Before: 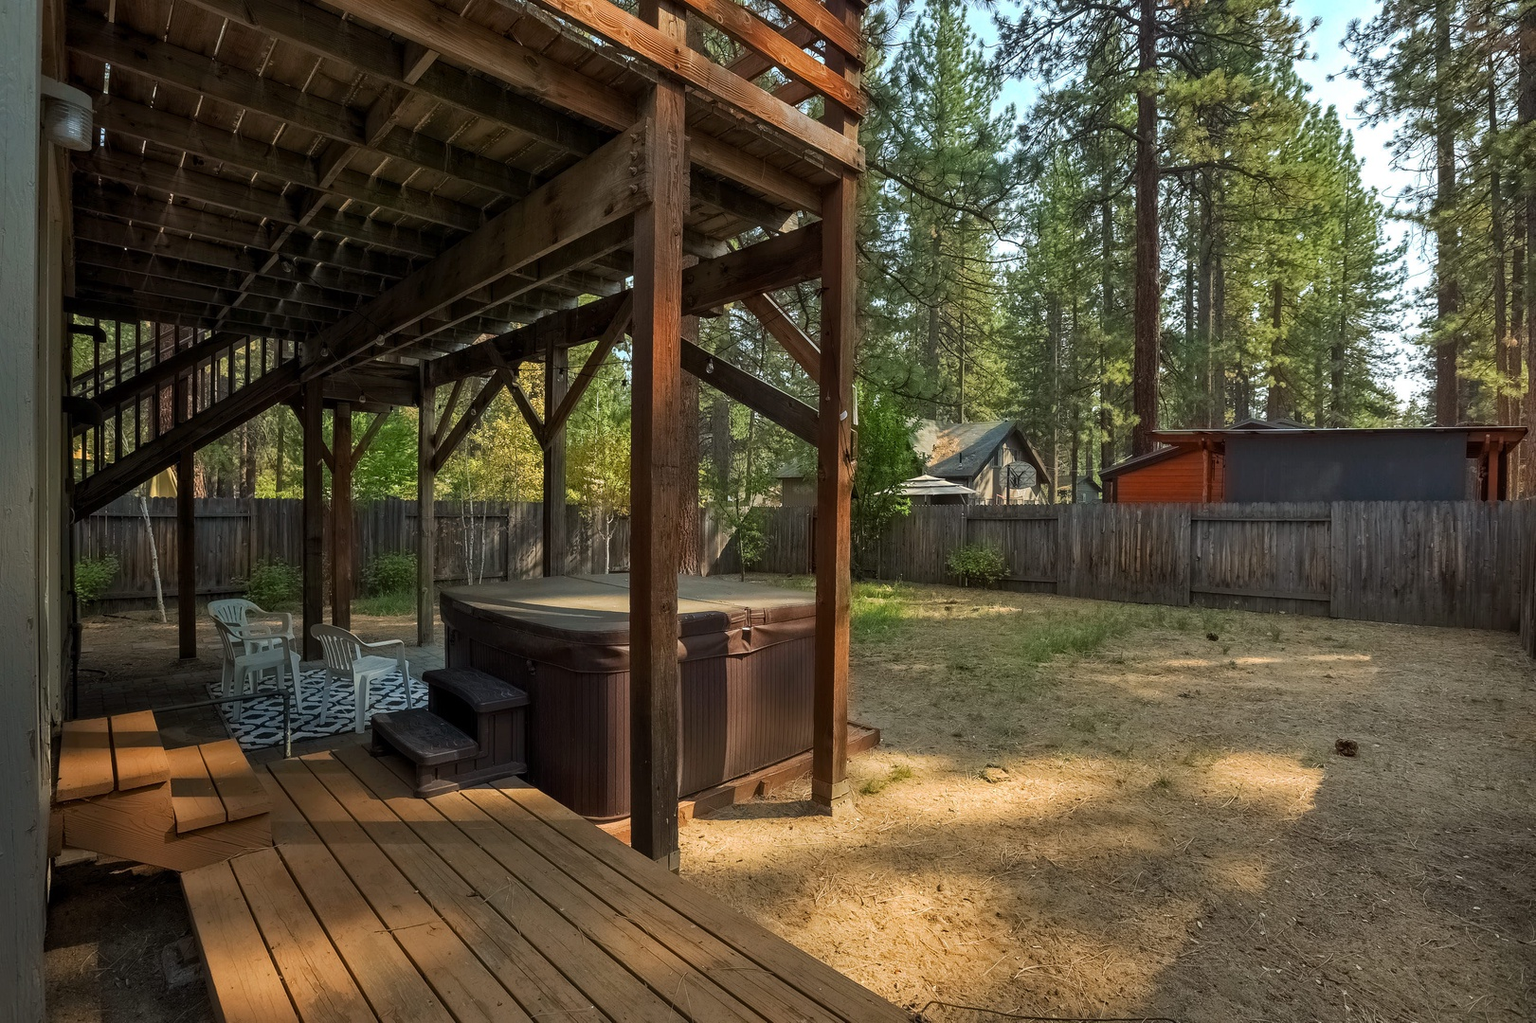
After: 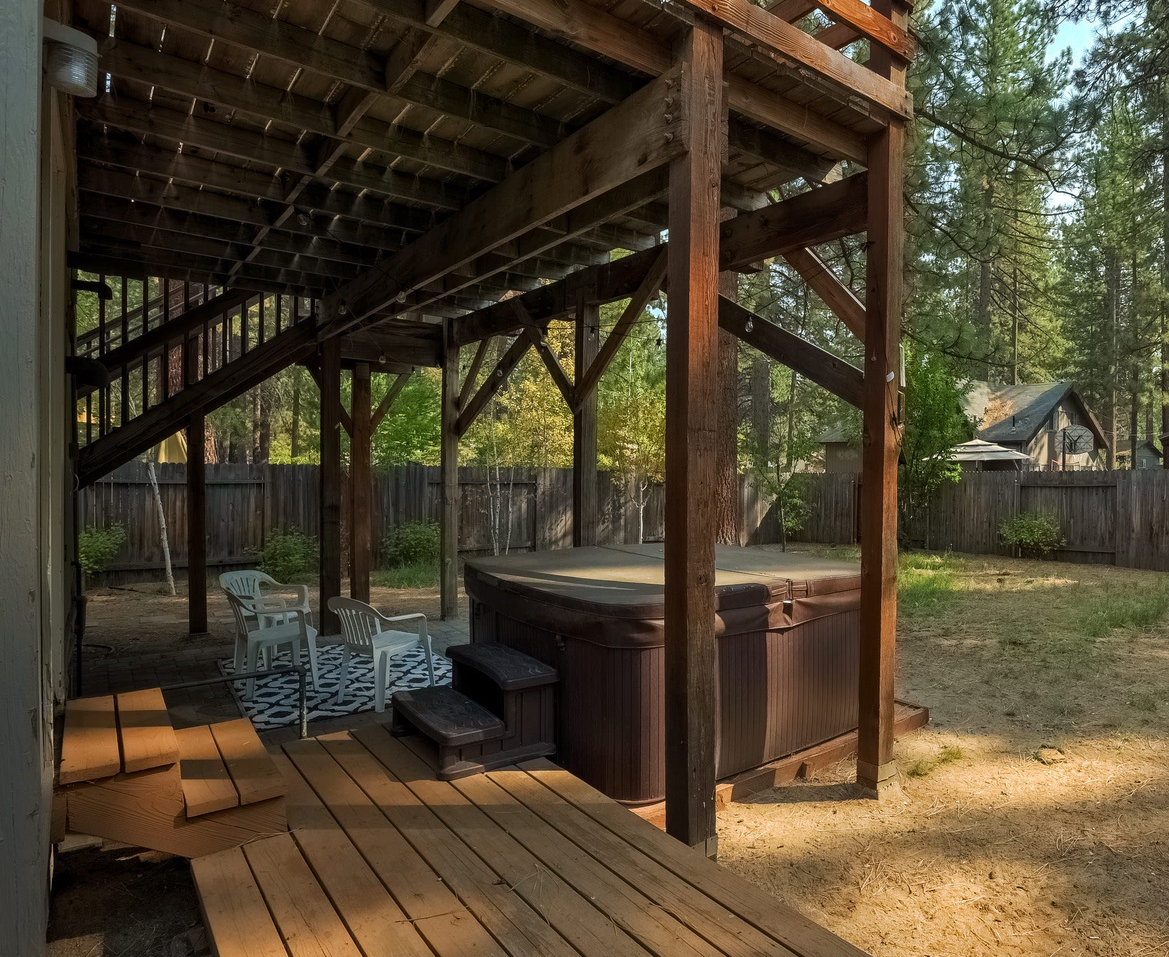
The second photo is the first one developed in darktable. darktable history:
crop: top 5.808%, right 27.844%, bottom 5.535%
